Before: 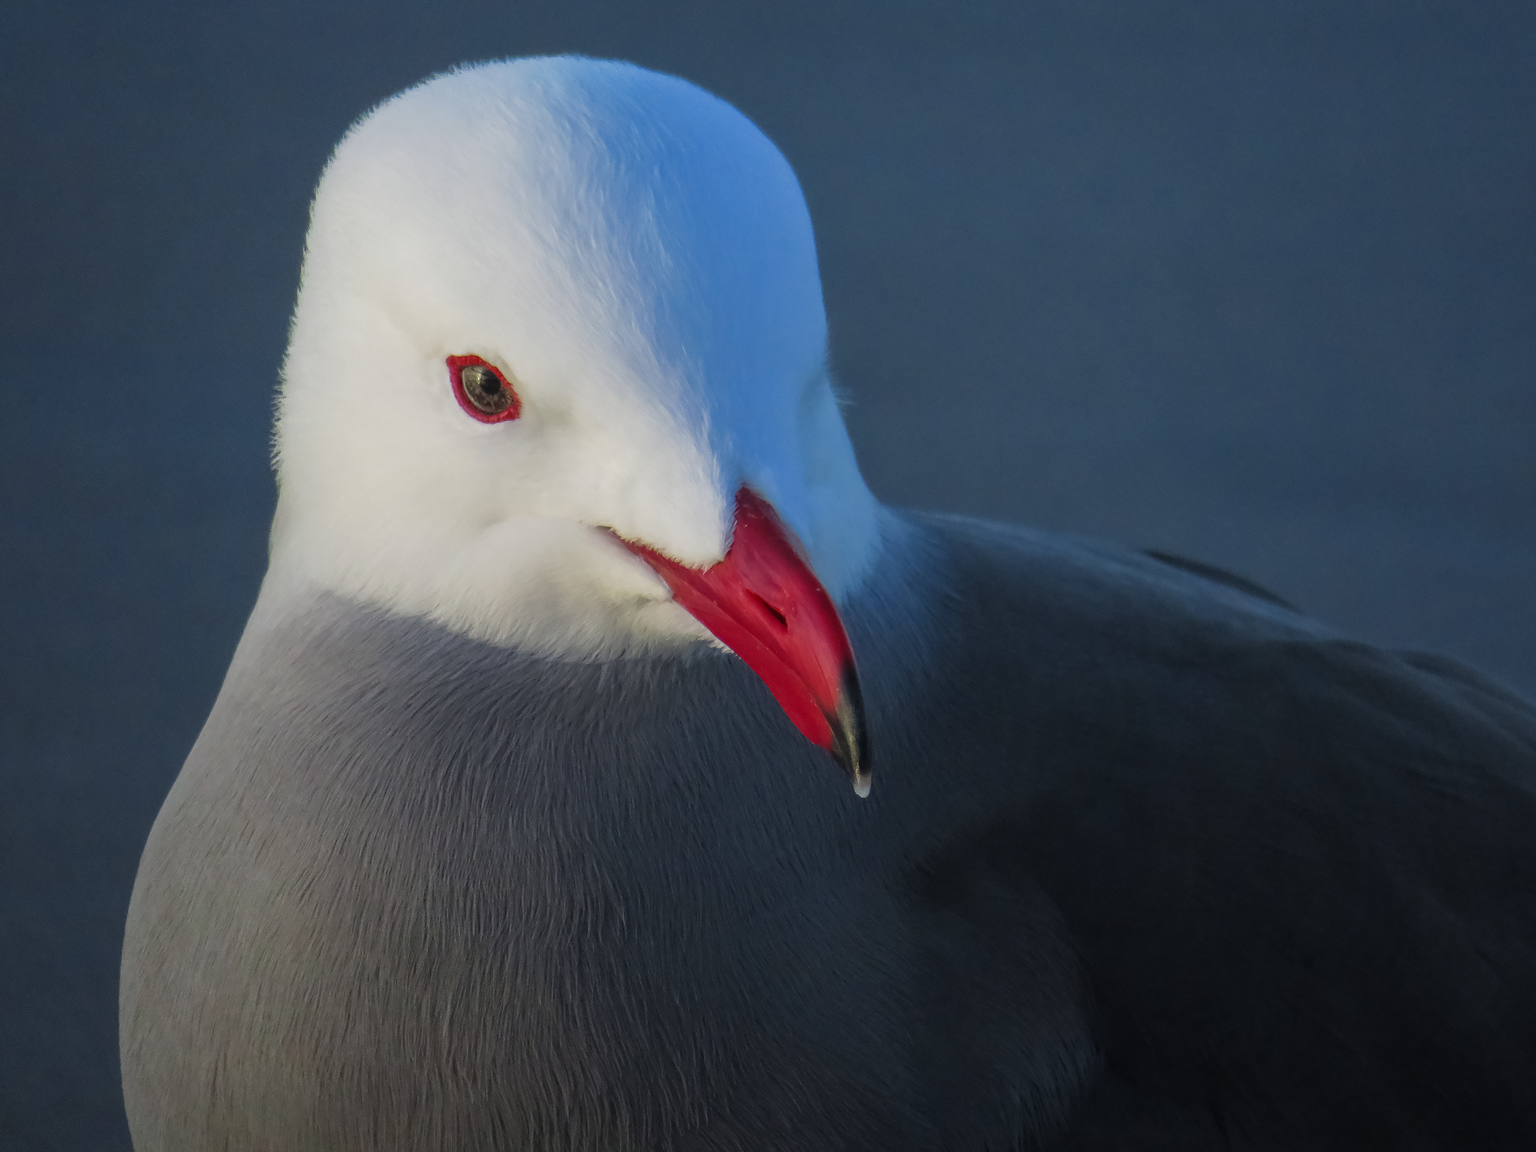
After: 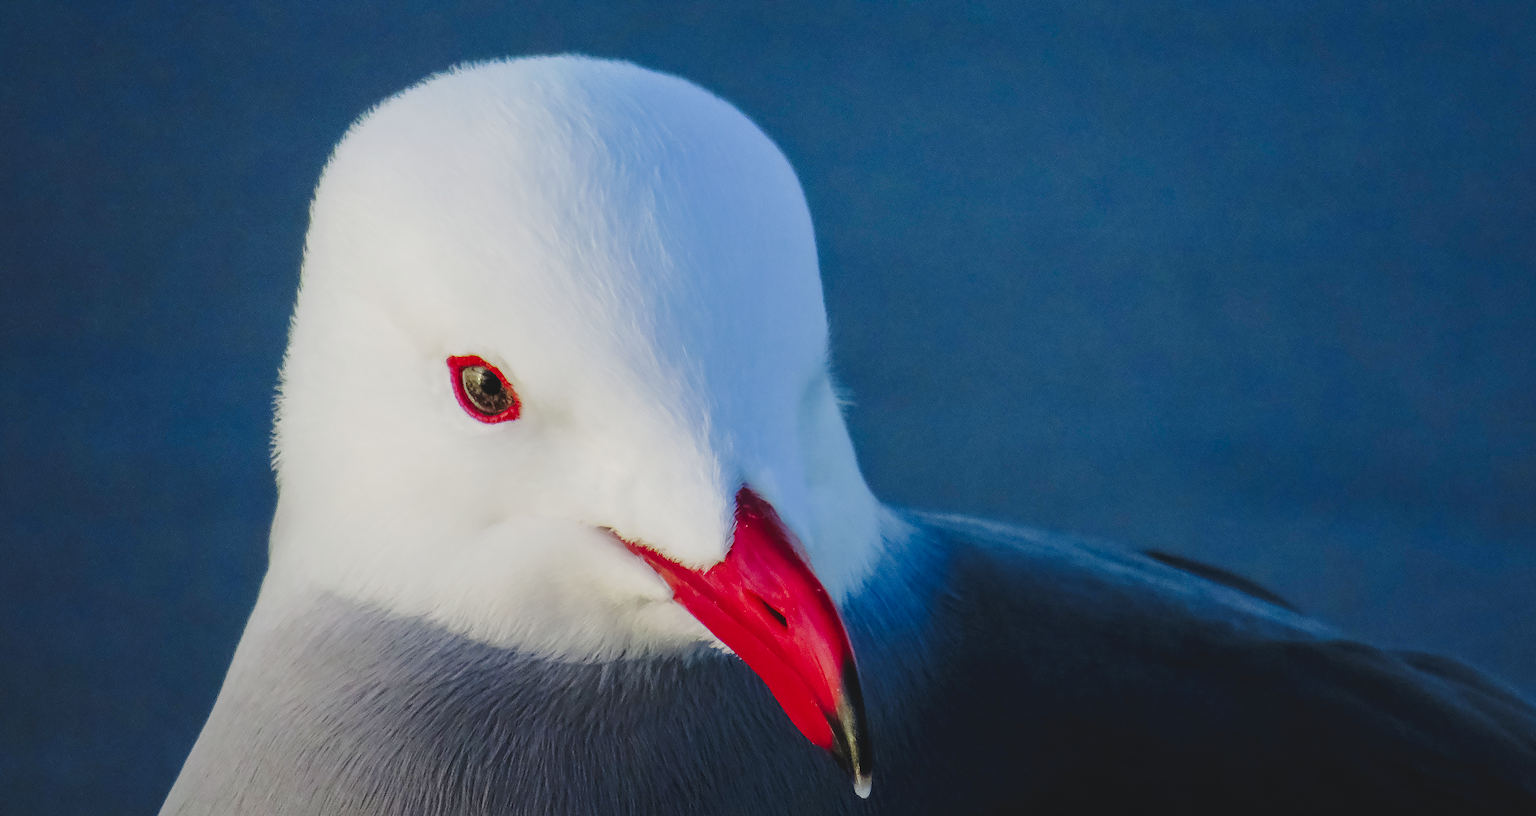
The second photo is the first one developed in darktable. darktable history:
tone curve: curves: ch0 [(0, 0) (0.003, 0.057) (0.011, 0.061) (0.025, 0.065) (0.044, 0.075) (0.069, 0.082) (0.1, 0.09) (0.136, 0.102) (0.177, 0.145) (0.224, 0.195) (0.277, 0.27) (0.335, 0.374) (0.399, 0.486) (0.468, 0.578) (0.543, 0.652) (0.623, 0.717) (0.709, 0.778) (0.801, 0.837) (0.898, 0.909) (1, 1)], preserve colors none
levels: gray 59.38%
crop: right 0%, bottom 29.071%
